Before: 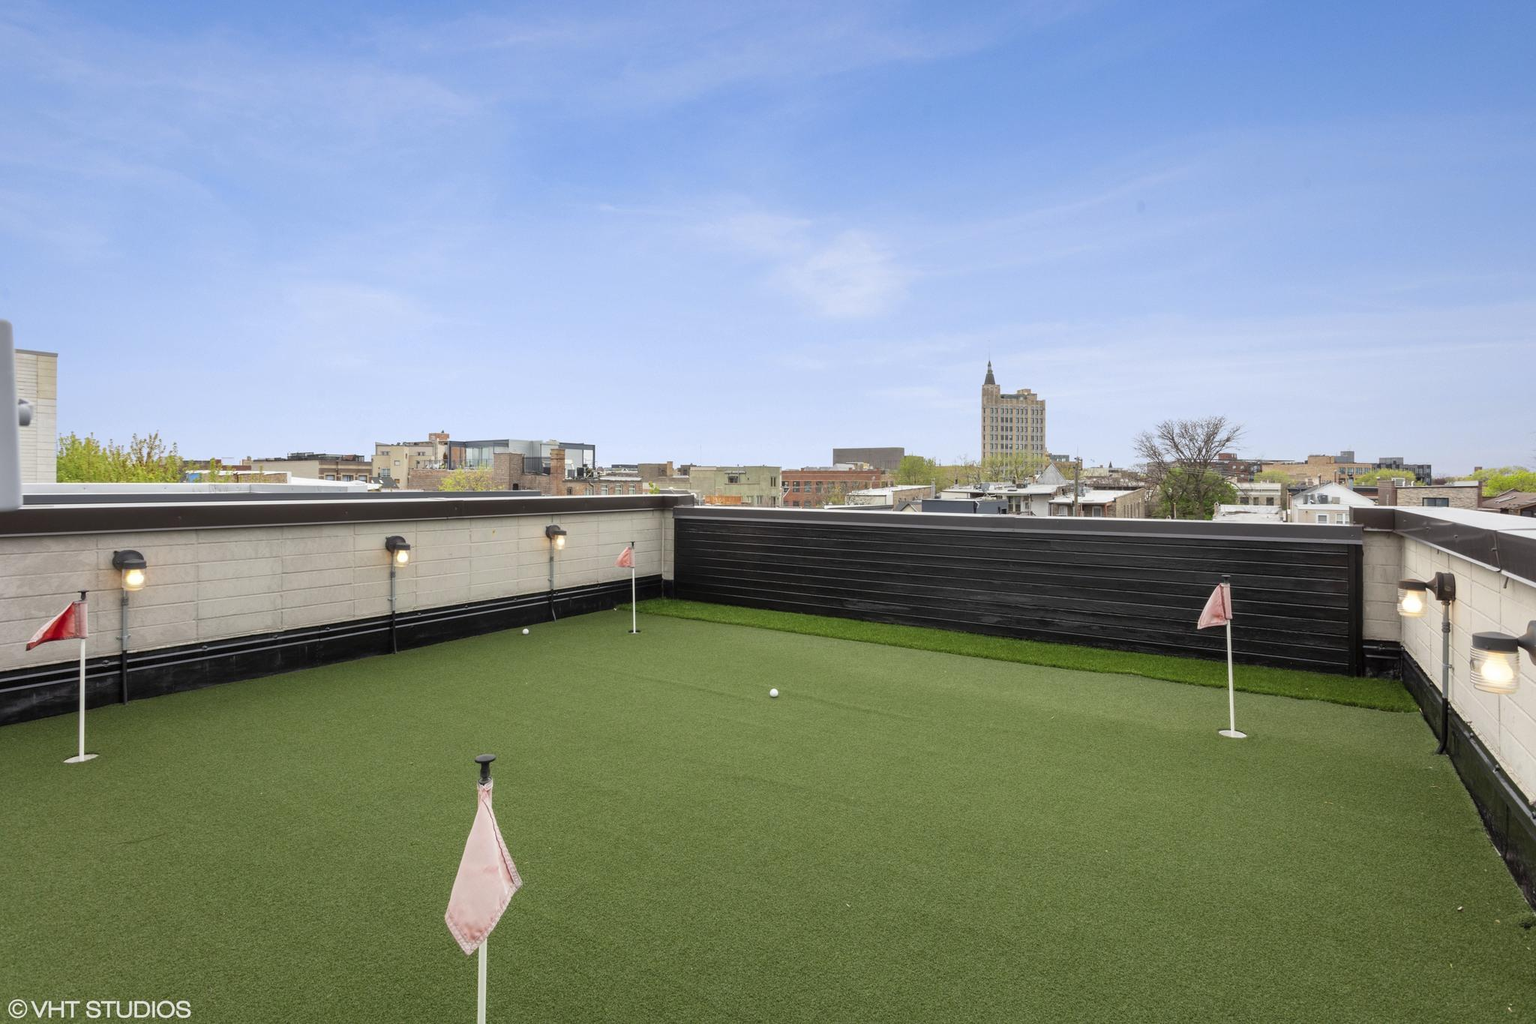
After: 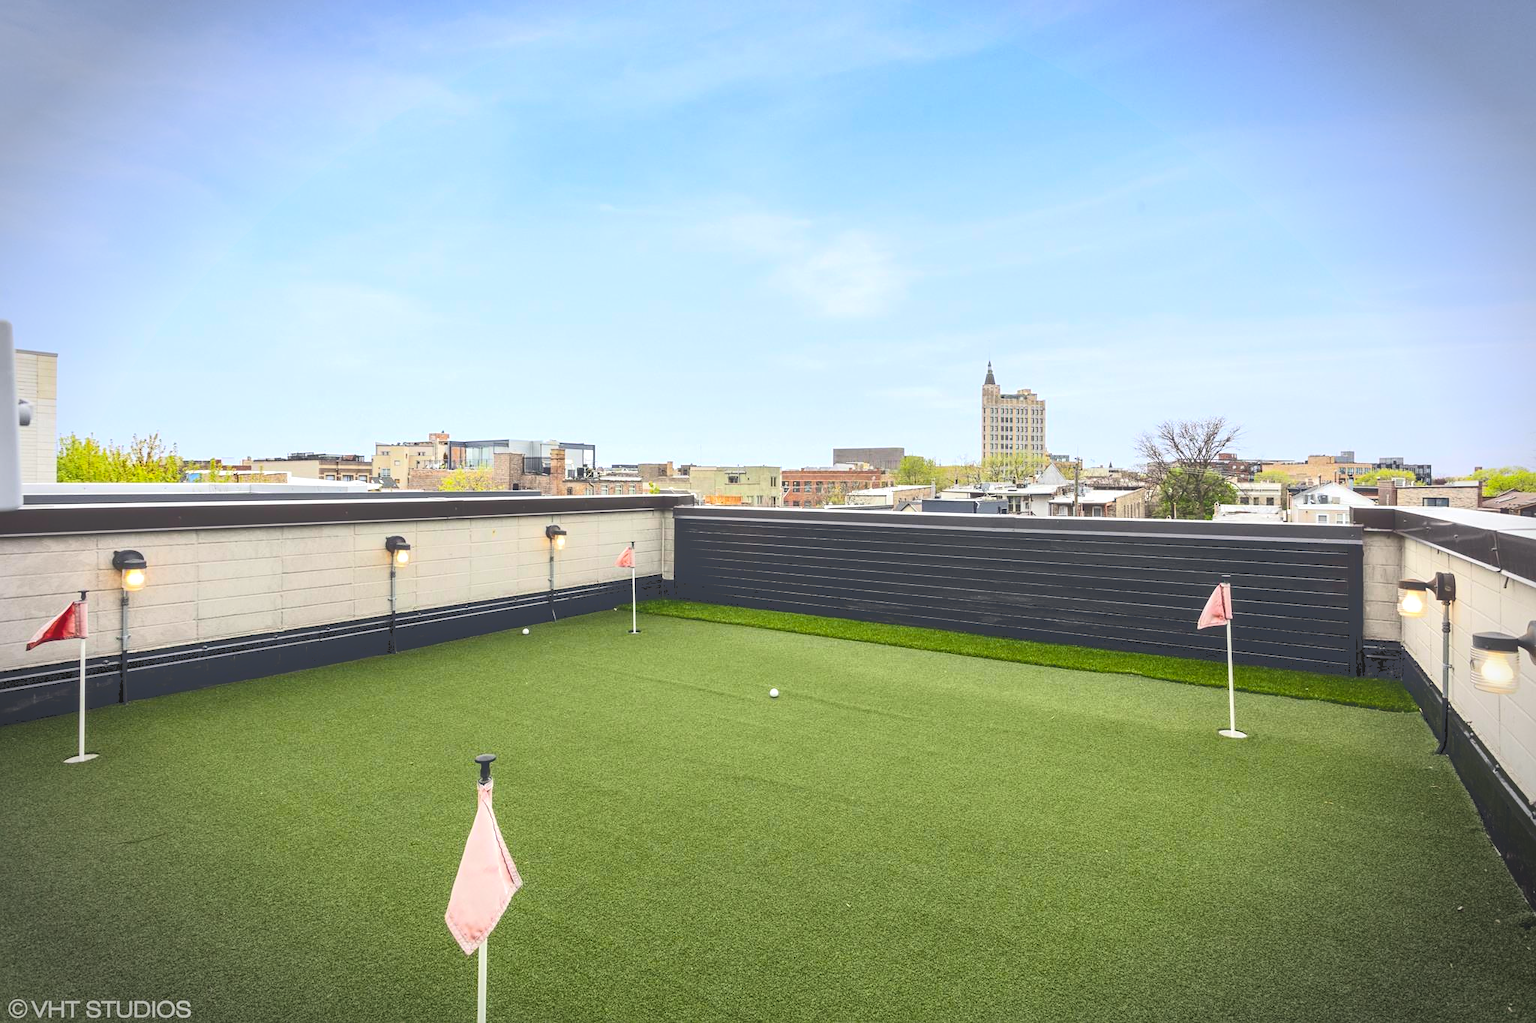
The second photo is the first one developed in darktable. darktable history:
tone curve: curves: ch0 [(0, 0) (0.003, 0.19) (0.011, 0.192) (0.025, 0.192) (0.044, 0.194) (0.069, 0.196) (0.1, 0.197) (0.136, 0.198) (0.177, 0.216) (0.224, 0.236) (0.277, 0.269) (0.335, 0.331) (0.399, 0.418) (0.468, 0.515) (0.543, 0.621) (0.623, 0.725) (0.709, 0.804) (0.801, 0.859) (0.898, 0.913) (1, 1)], color space Lab, independent channels, preserve colors none
exposure: black level correction 0.002, exposure 0.146 EV, compensate highlight preservation false
color balance rgb: global offset › chroma 0.069%, global offset › hue 253.78°, perceptual saturation grading › global saturation 37.211%
local contrast: highlights 44%, shadows 4%, detail 99%
sharpen: amount 0.216
vignetting: fall-off start 90.83%, fall-off radius 38.2%, width/height ratio 1.227, shape 1.29, unbound false
tone equalizer: on, module defaults
levels: black 0.037%, levels [0.062, 0.494, 0.925]
